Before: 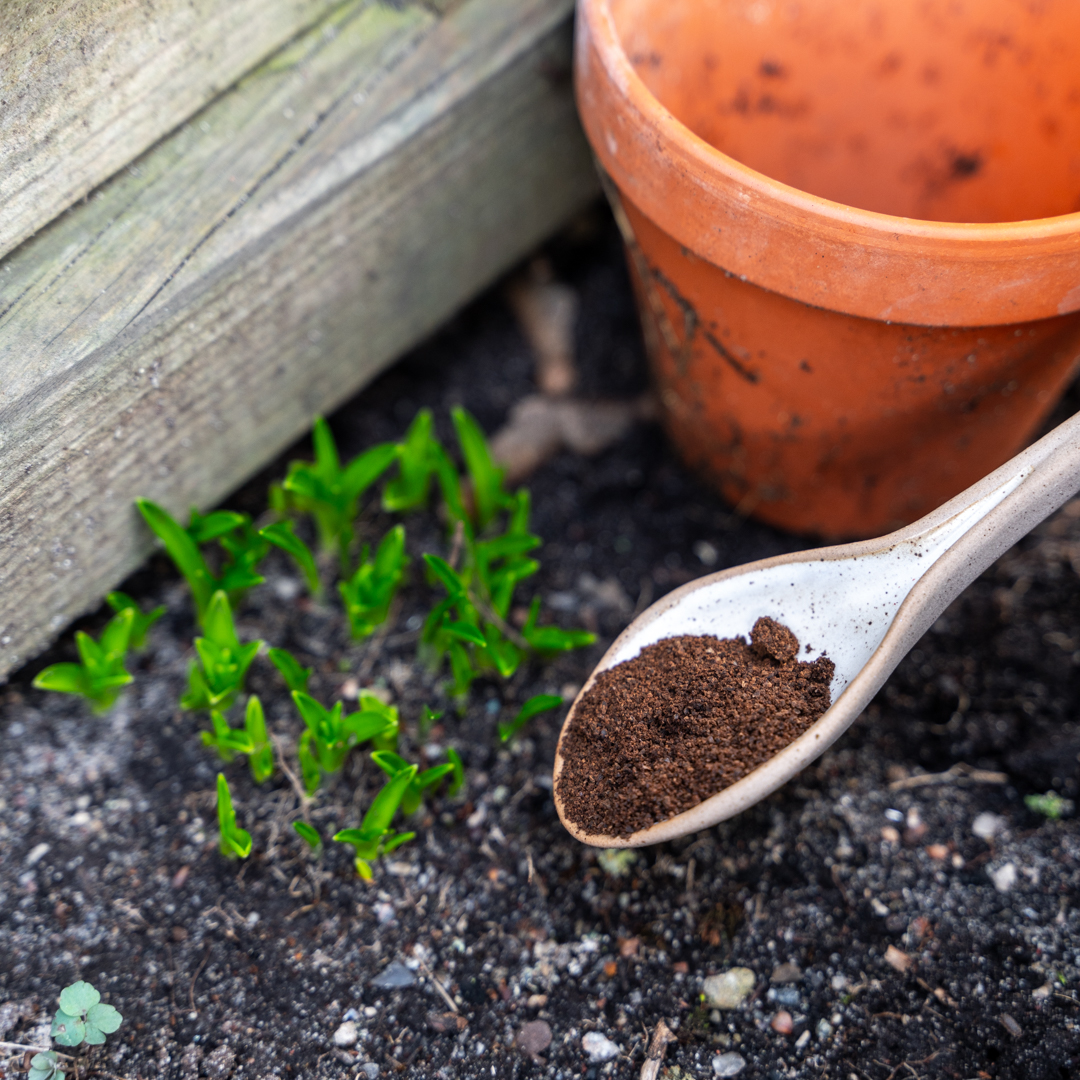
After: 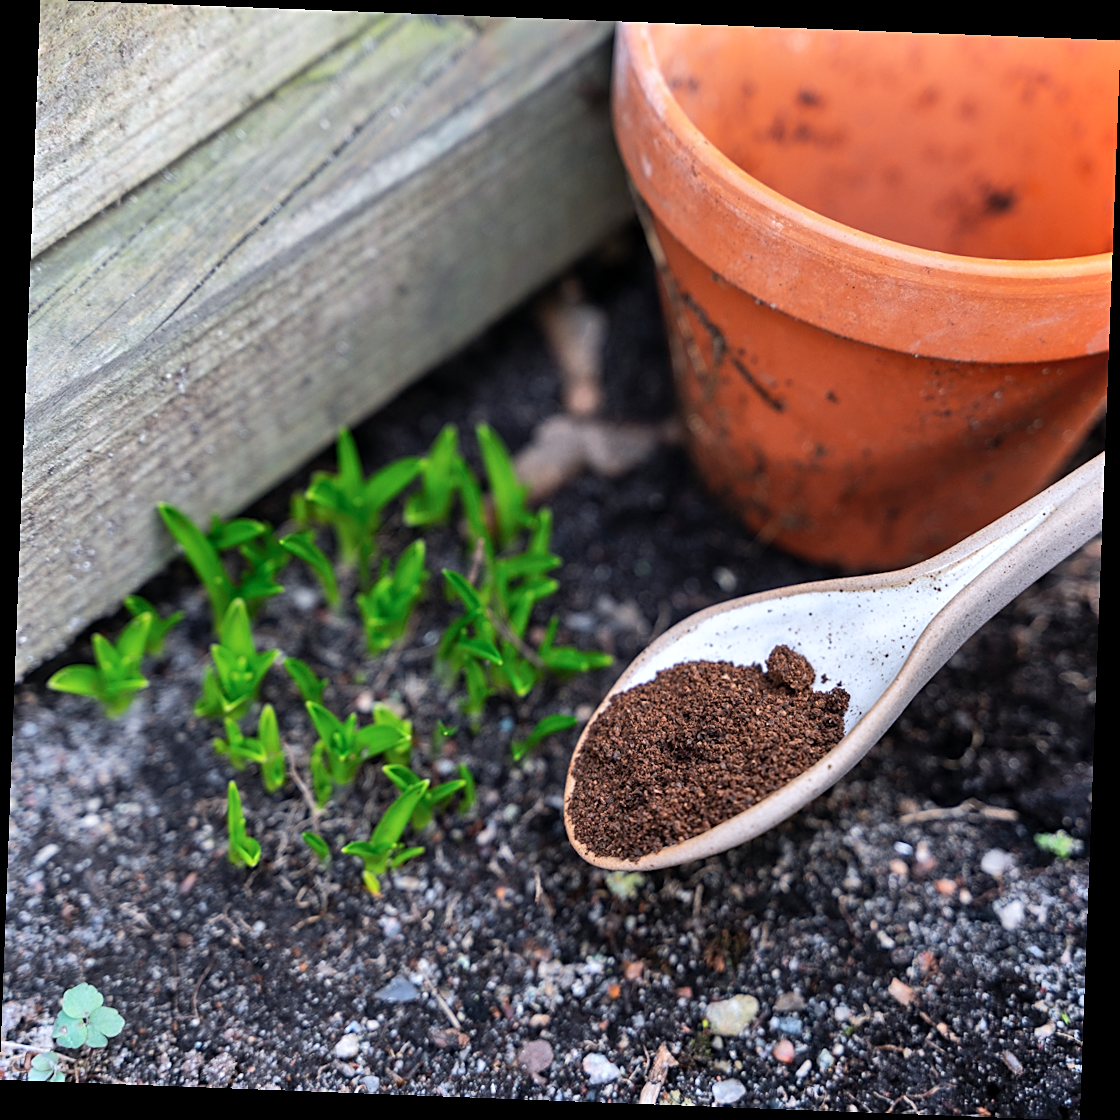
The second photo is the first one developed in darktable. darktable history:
sharpen: on, module defaults
shadows and highlights: white point adjustment 0.05, highlights color adjustment 55.9%, soften with gaussian
color correction: highlights a* -0.137, highlights b* -5.91, shadows a* -0.137, shadows b* -0.137
rotate and perspective: rotation 2.17°, automatic cropping off
